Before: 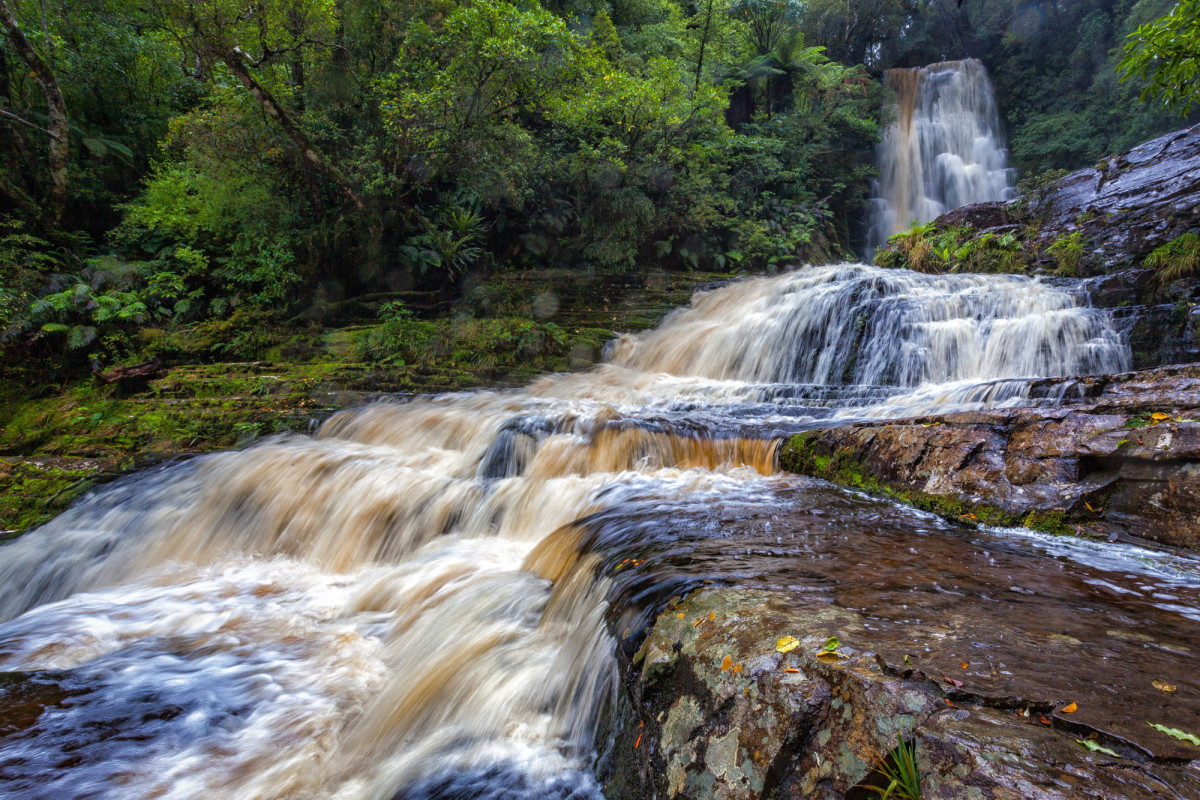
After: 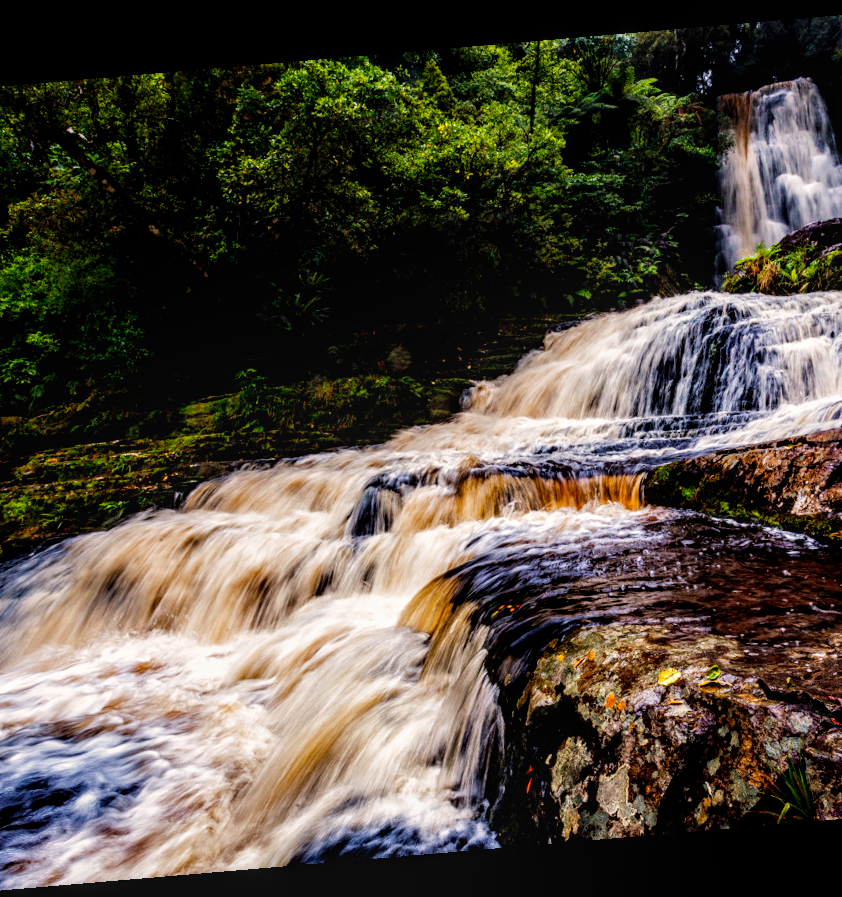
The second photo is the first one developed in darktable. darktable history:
crop and rotate: left 13.537%, right 19.796%
local contrast: on, module defaults
rotate and perspective: rotation -4.86°, automatic cropping off
white balance: red 1.127, blue 0.943
color balance: lift [0.991, 1, 1, 1], gamma [0.996, 1, 1, 1], input saturation 98.52%, contrast 20.34%, output saturation 103.72%
tone equalizer: -8 EV -0.75 EV, -7 EV -0.7 EV, -6 EV -0.6 EV, -5 EV -0.4 EV, -3 EV 0.4 EV, -2 EV 0.6 EV, -1 EV 0.7 EV, +0 EV 0.75 EV, edges refinement/feathering 500, mask exposure compensation -1.57 EV, preserve details no
filmic rgb: middle gray luminance 29%, black relative exposure -10.3 EV, white relative exposure 5.5 EV, threshold 6 EV, target black luminance 0%, hardness 3.95, latitude 2.04%, contrast 1.132, highlights saturation mix 5%, shadows ↔ highlights balance 15.11%, add noise in highlights 0, preserve chrominance no, color science v3 (2019), use custom middle-gray values true, iterations of high-quality reconstruction 0, contrast in highlights soft, enable highlight reconstruction true
